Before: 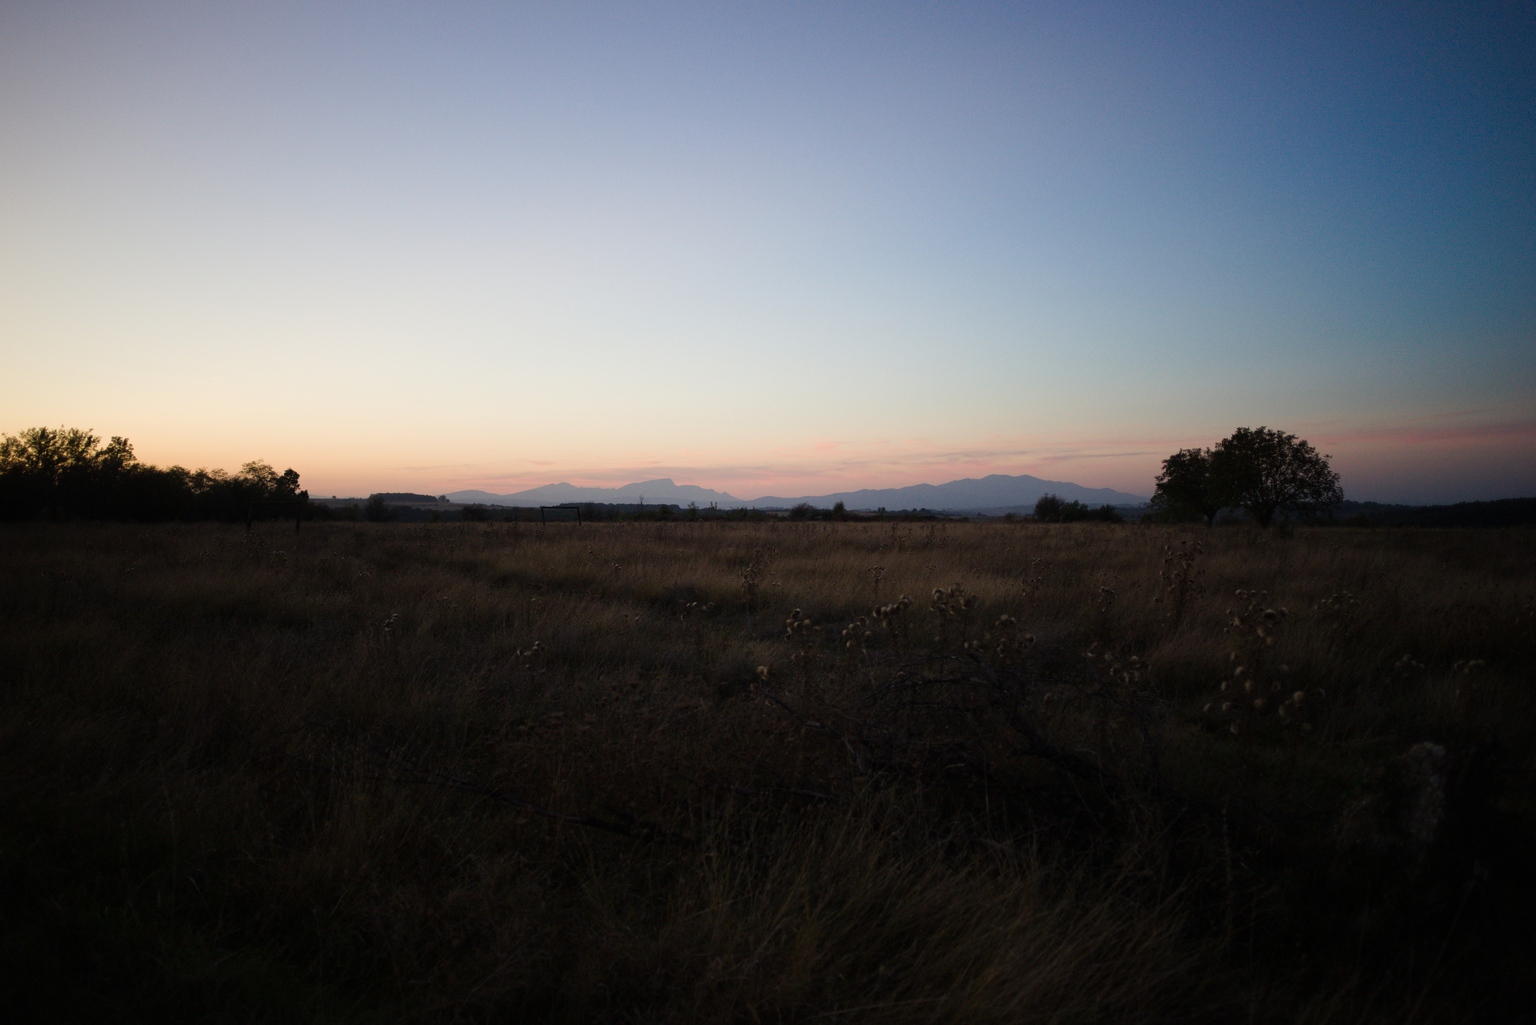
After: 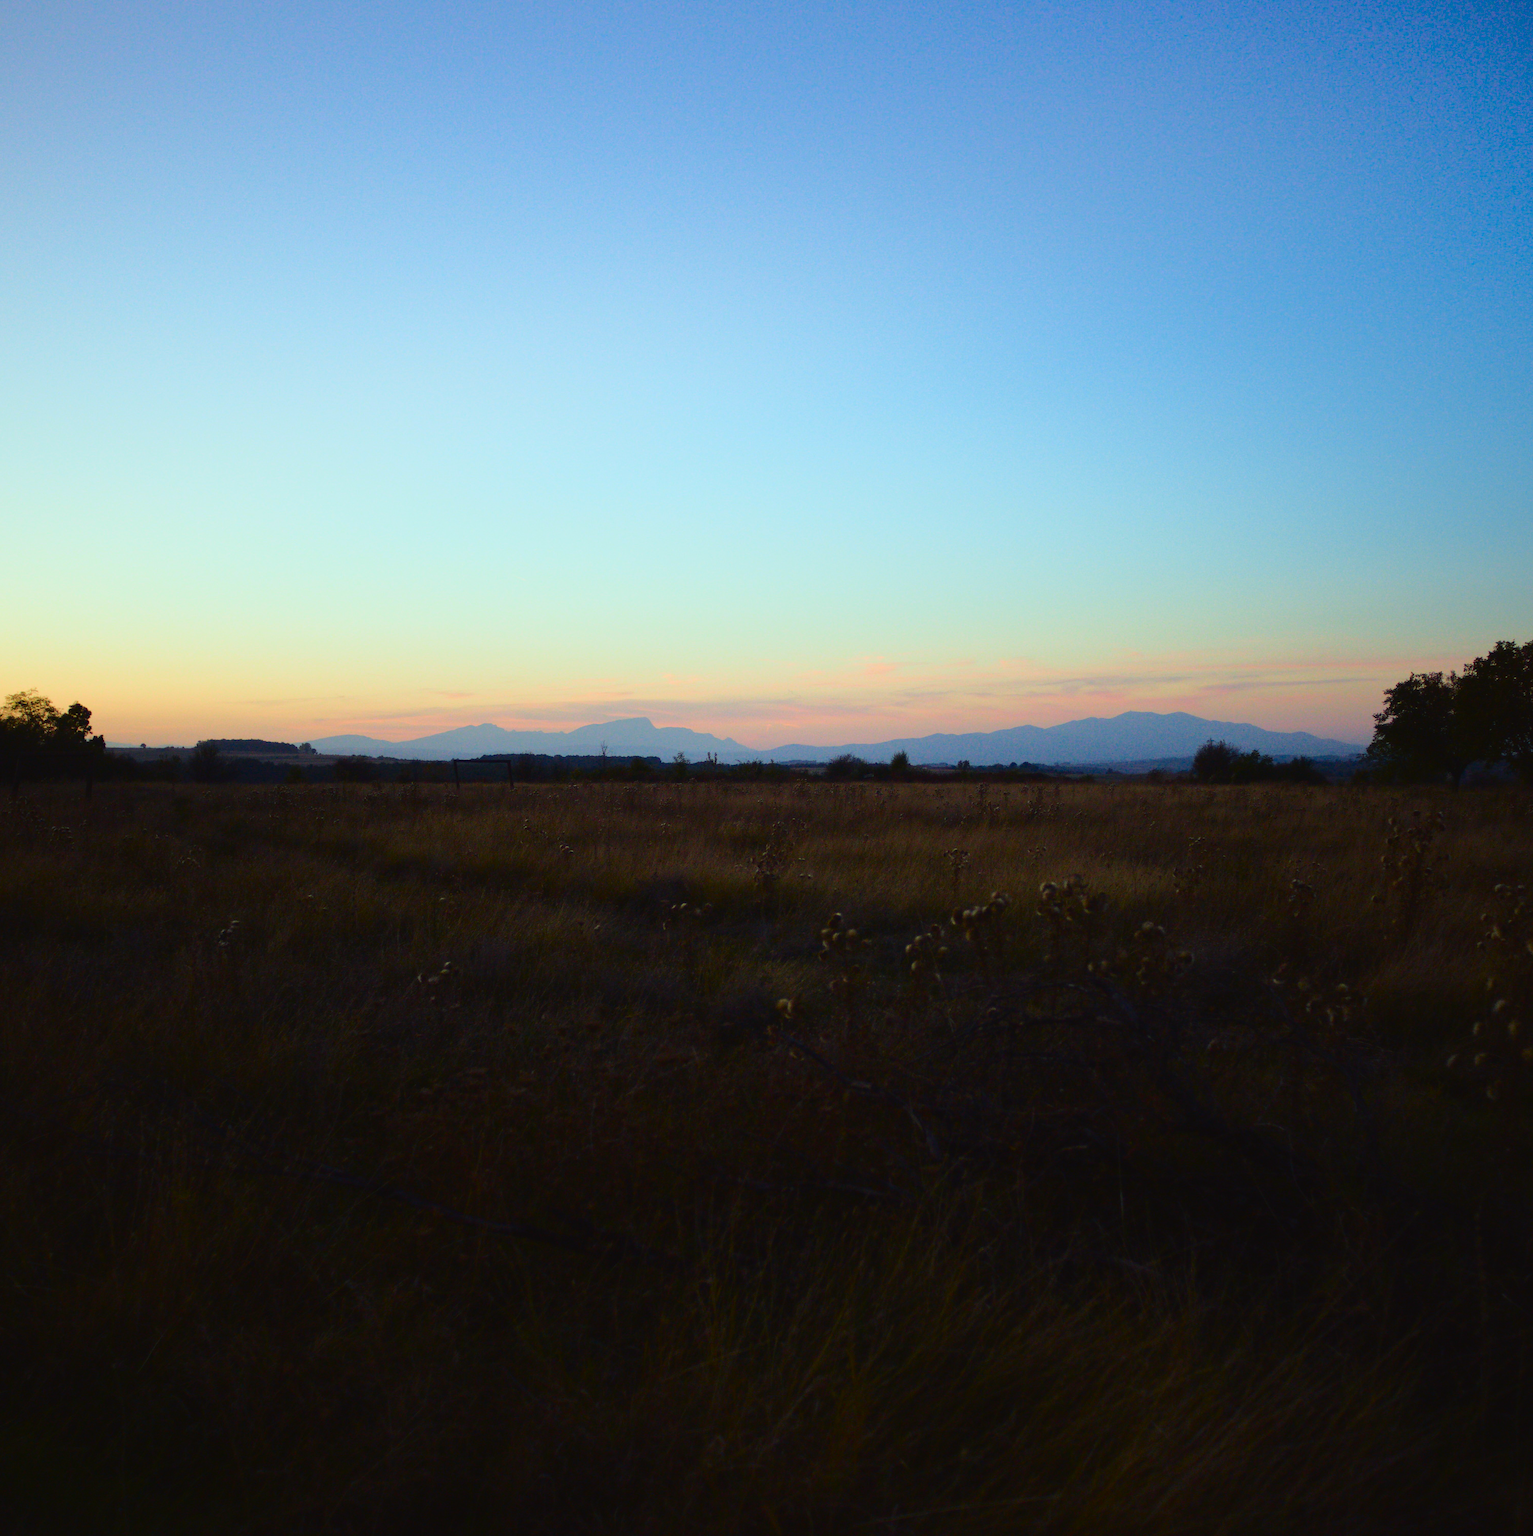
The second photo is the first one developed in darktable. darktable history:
white balance: red 0.967, blue 1.119, emerald 0.756
crop and rotate: left 15.546%, right 17.787%
exposure: black level correction -0.003, exposure 0.04 EV, compensate highlight preservation false
tone curve: curves: ch0 [(0.003, 0.015) (0.104, 0.07) (0.239, 0.201) (0.327, 0.317) (0.401, 0.443) (0.495, 0.55) (0.65, 0.68) (0.832, 0.858) (1, 0.977)]; ch1 [(0, 0) (0.161, 0.092) (0.35, 0.33) (0.379, 0.401) (0.447, 0.476) (0.495, 0.499) (0.515, 0.518) (0.55, 0.557) (0.621, 0.615) (0.718, 0.734) (1, 1)]; ch2 [(0, 0) (0.359, 0.372) (0.437, 0.437) (0.502, 0.501) (0.534, 0.537) (0.599, 0.586) (1, 1)], color space Lab, independent channels, preserve colors none
color correction: highlights a* -10.77, highlights b* 9.8, saturation 1.72
